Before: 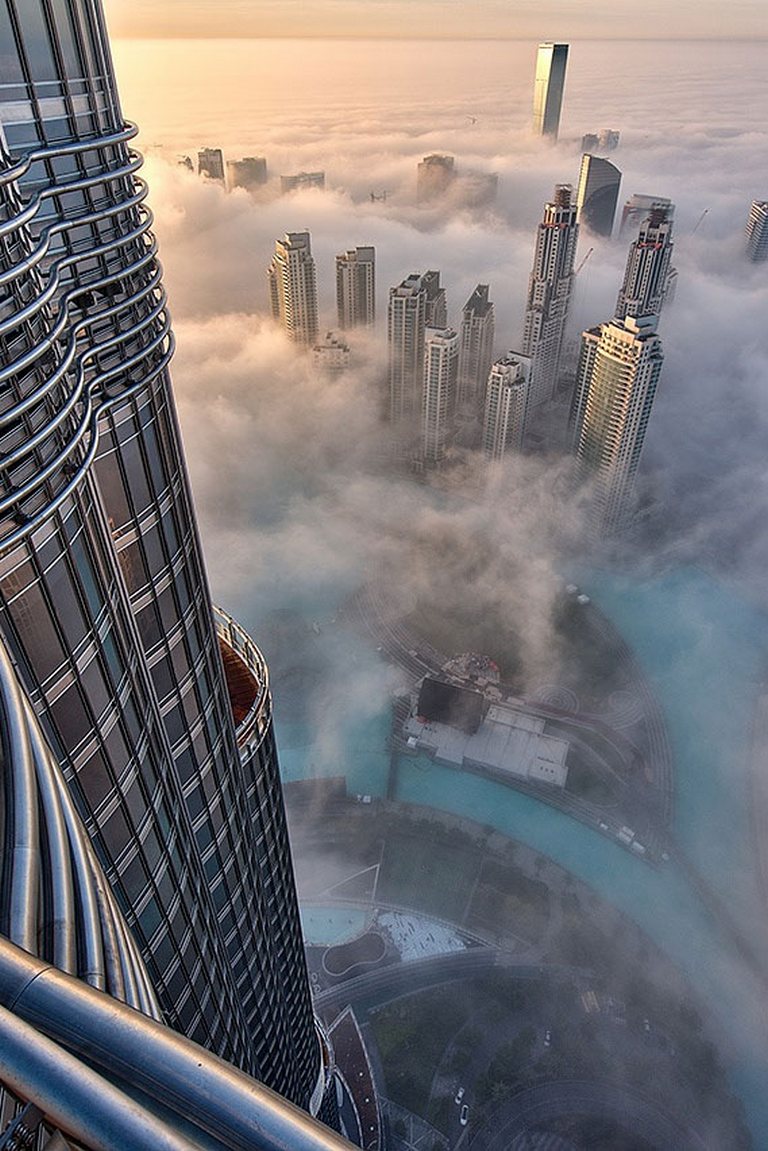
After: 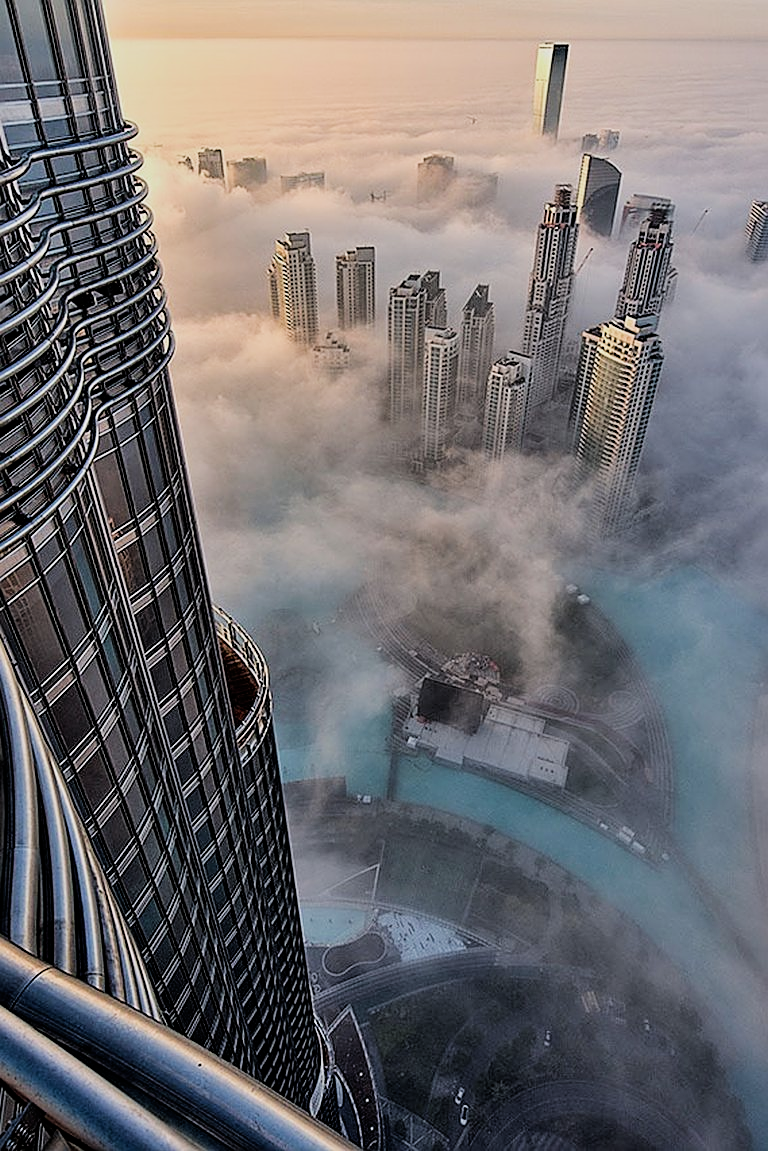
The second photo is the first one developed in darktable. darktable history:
filmic rgb: black relative exposure -5 EV, hardness 2.88, contrast 1.2
color correction: saturation 0.98
sharpen: on, module defaults
